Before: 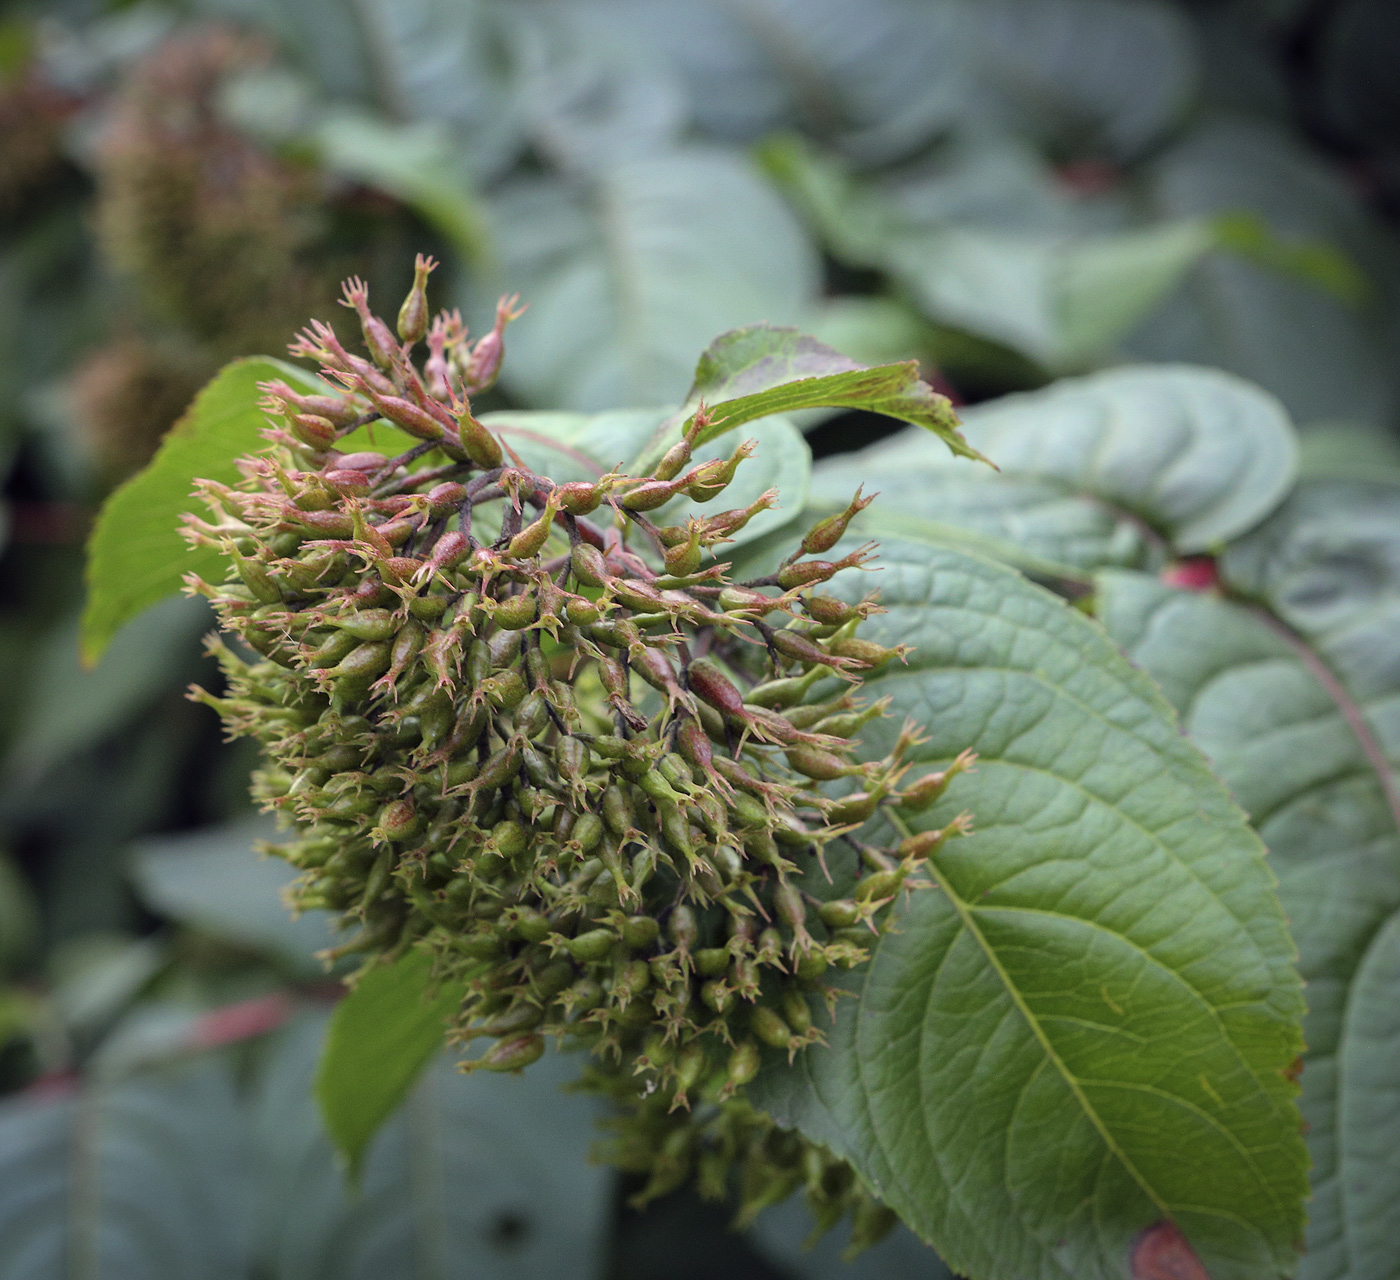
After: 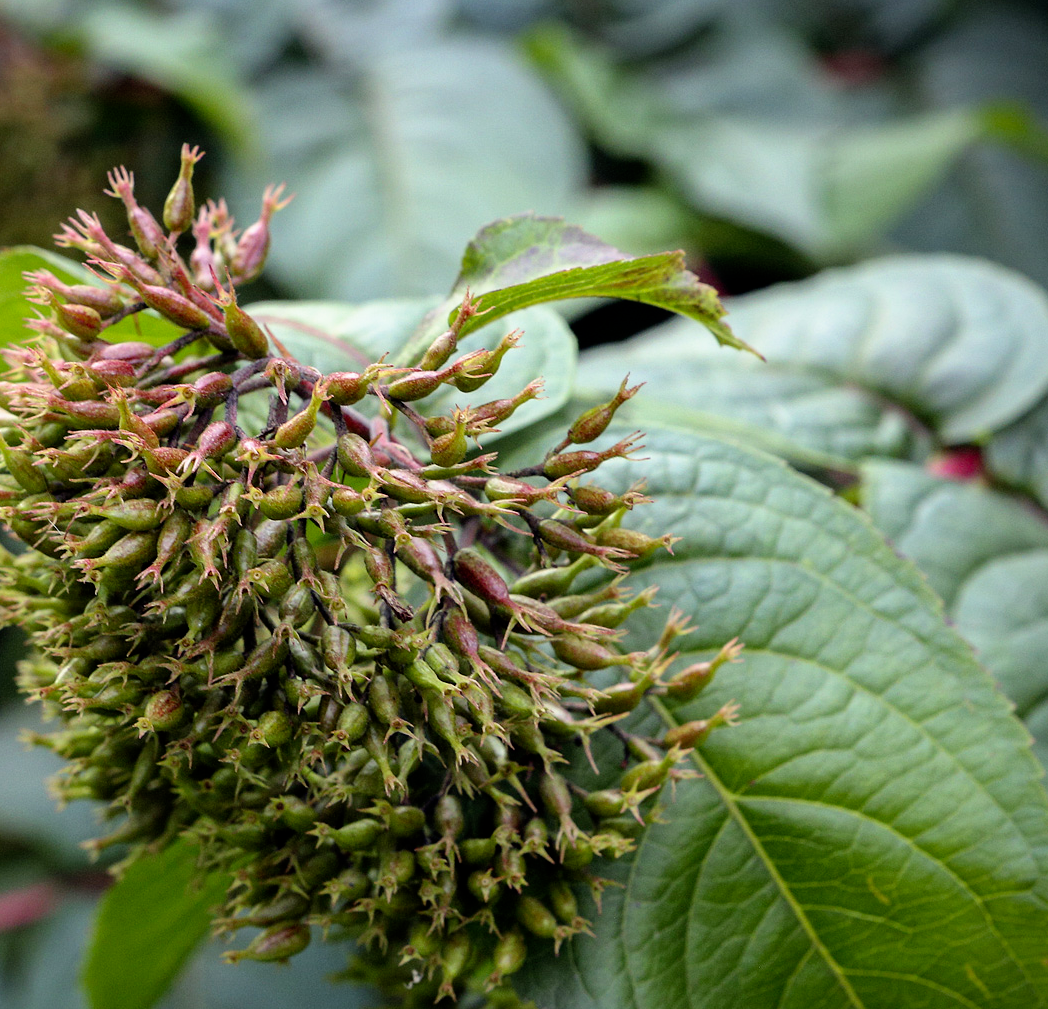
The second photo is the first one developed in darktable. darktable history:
crop: left 16.768%, top 8.653%, right 8.362%, bottom 12.485%
filmic rgb: black relative exposure -8.7 EV, white relative exposure 2.7 EV, threshold 3 EV, target black luminance 0%, hardness 6.25, latitude 76.53%, contrast 1.326, shadows ↔ highlights balance -0.349%, preserve chrominance no, color science v4 (2020), enable highlight reconstruction true
